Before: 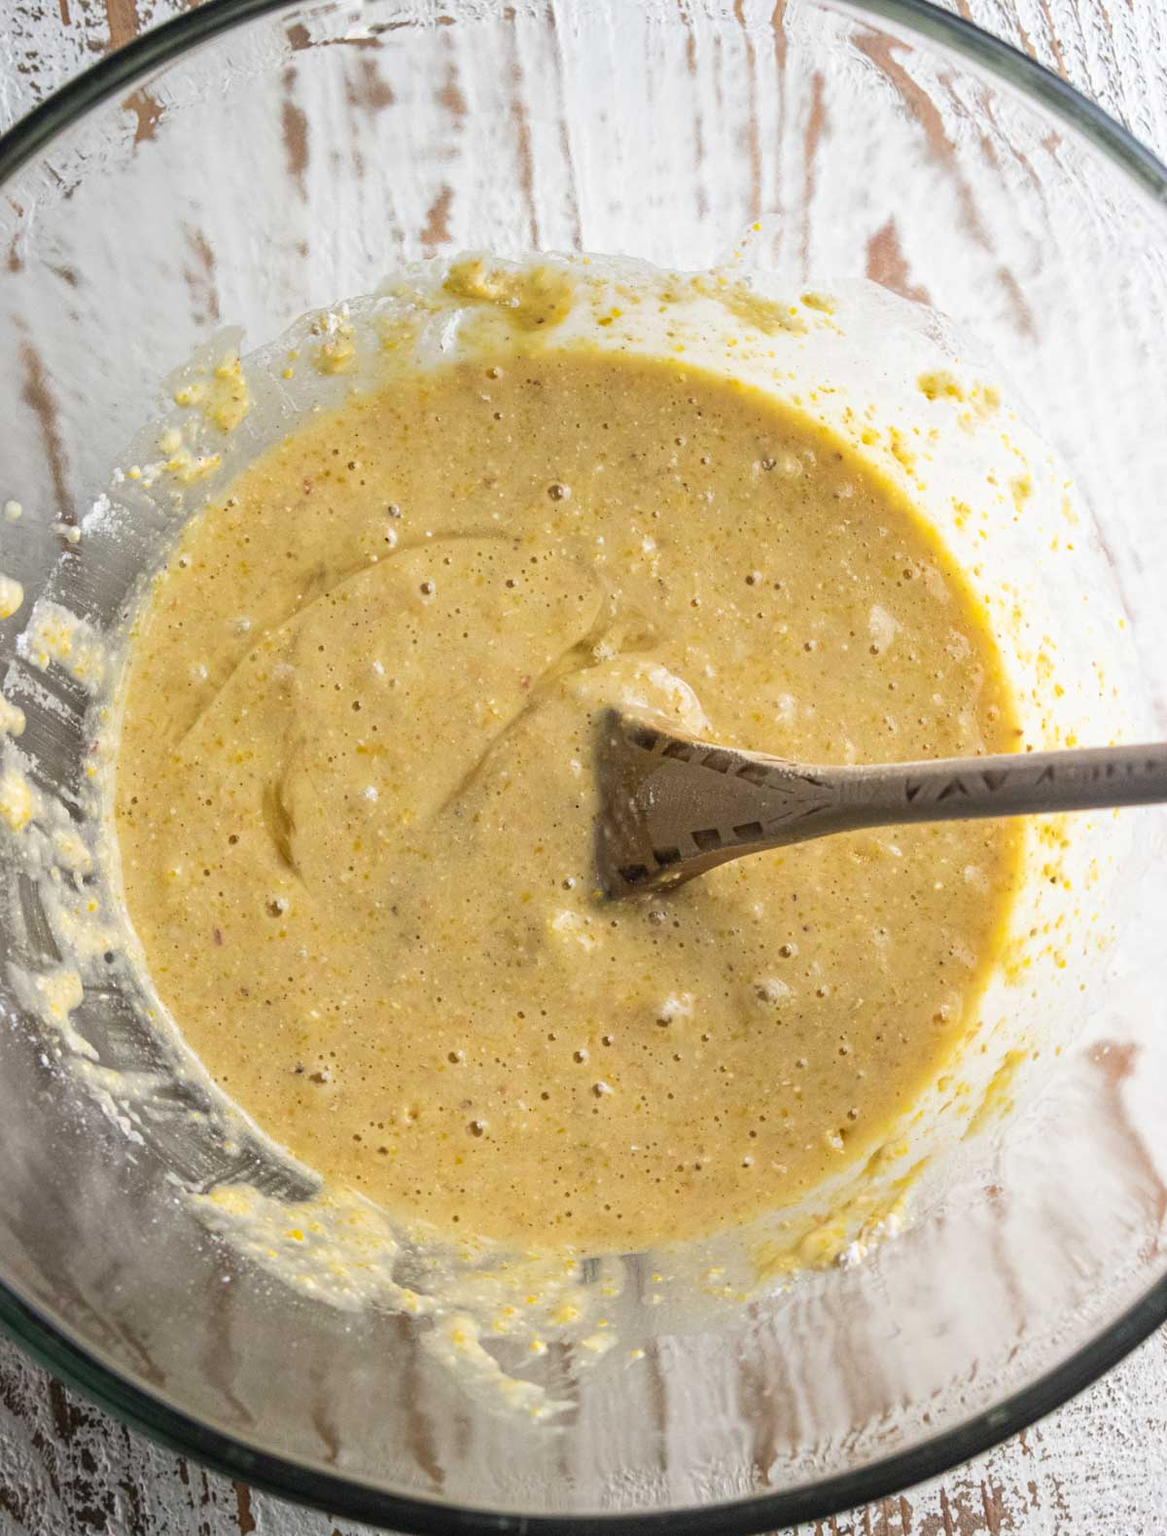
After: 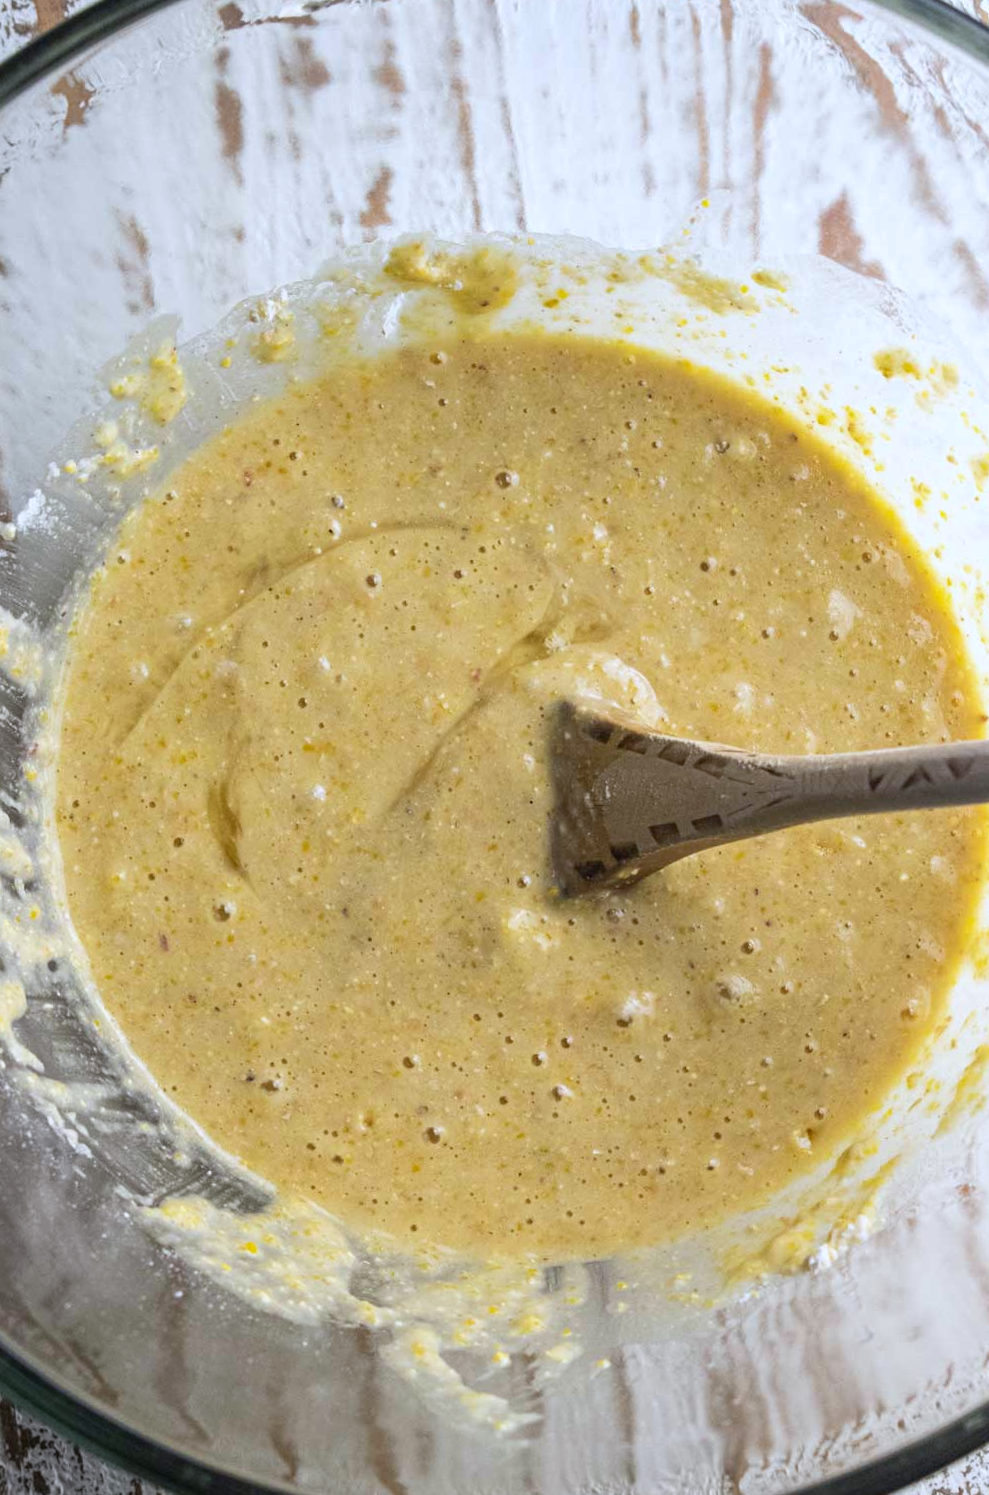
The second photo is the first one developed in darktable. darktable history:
crop and rotate: angle 1°, left 4.281%, top 0.642%, right 11.383%, bottom 2.486%
white balance: red 0.954, blue 1.079
